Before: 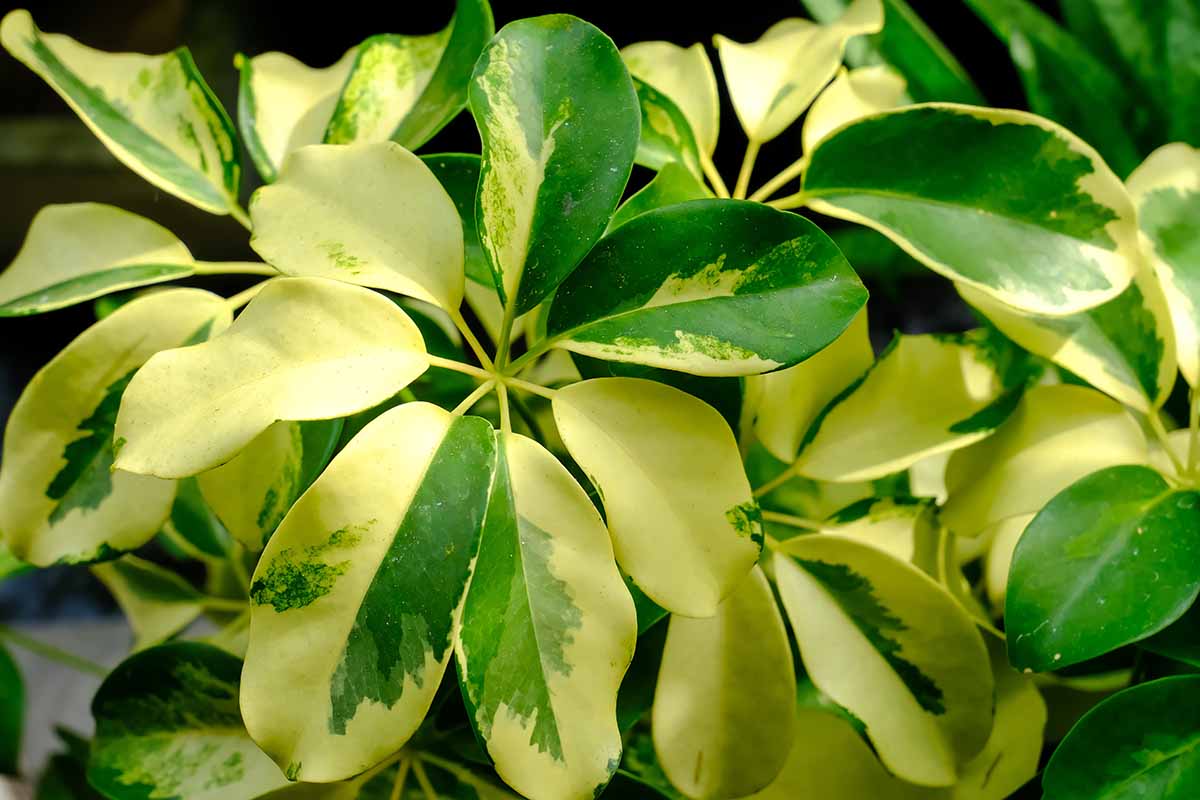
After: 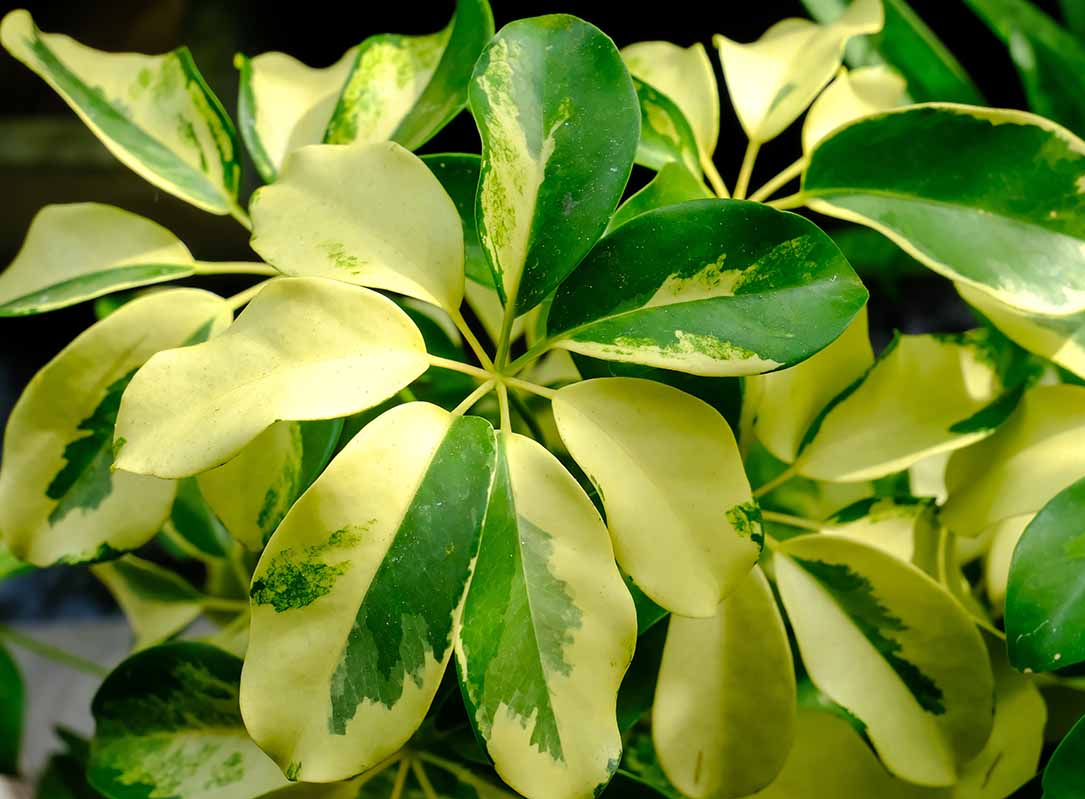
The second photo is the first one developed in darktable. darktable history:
crop: right 9.515%, bottom 0.028%
